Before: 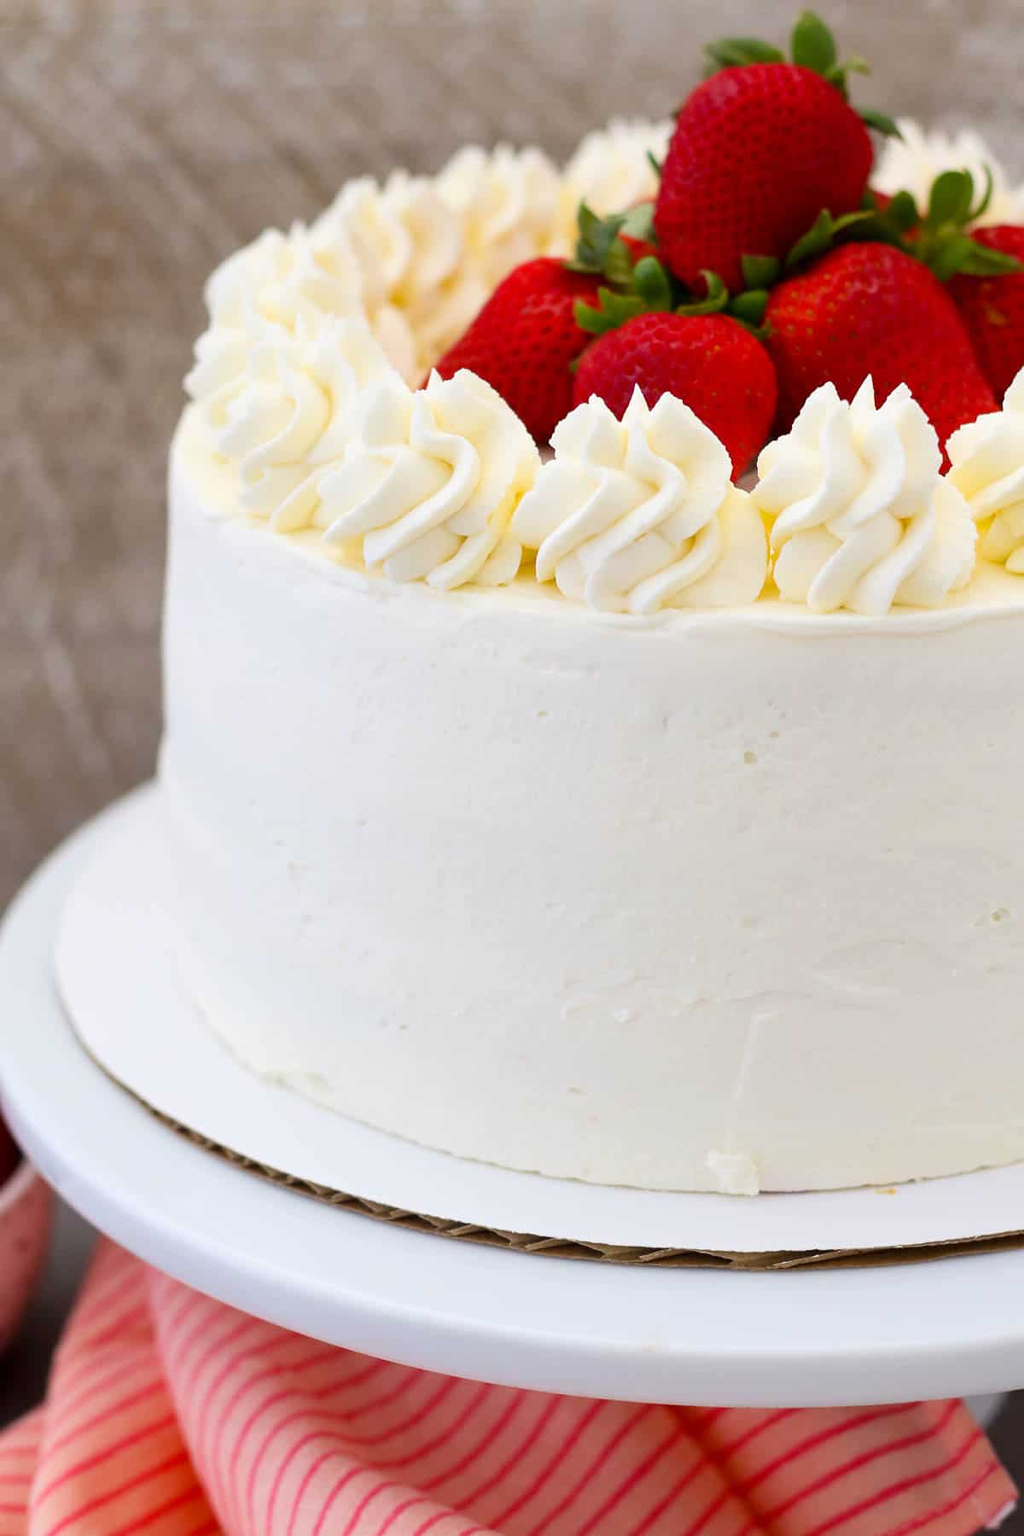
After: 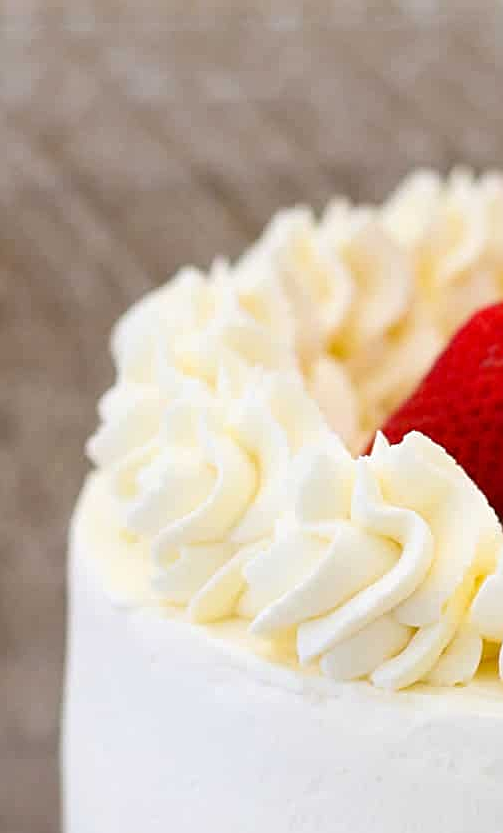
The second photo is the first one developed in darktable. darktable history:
crop and rotate: left 10.817%, top 0.062%, right 47.194%, bottom 53.626%
sharpen: radius 2.167, amount 0.381, threshold 0
